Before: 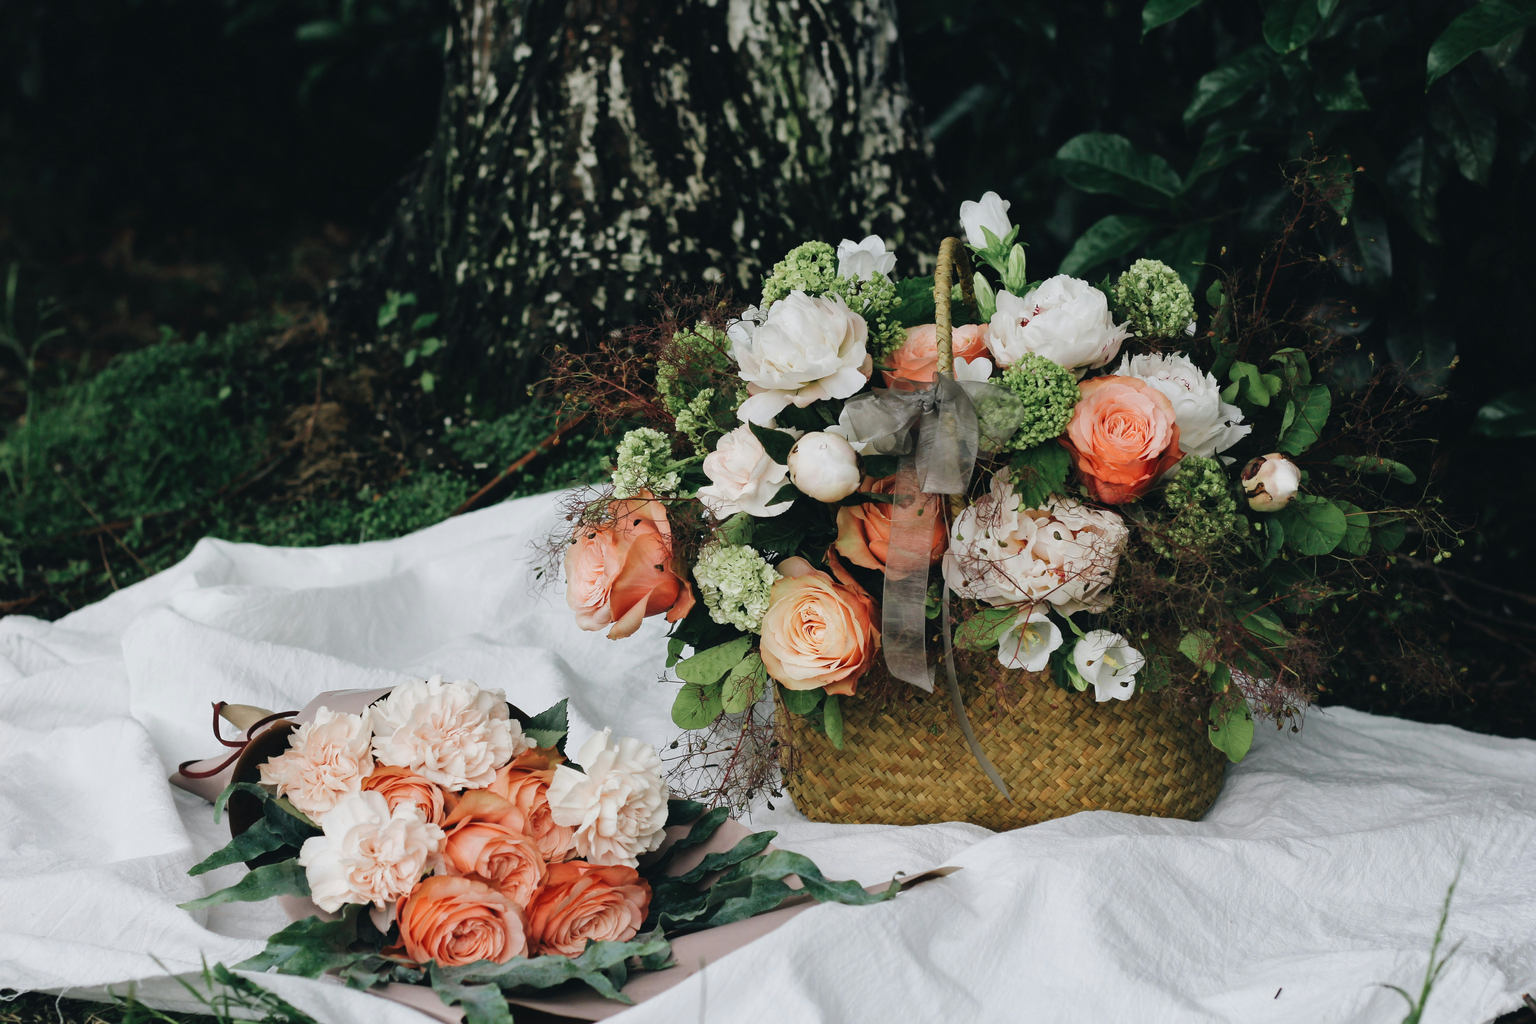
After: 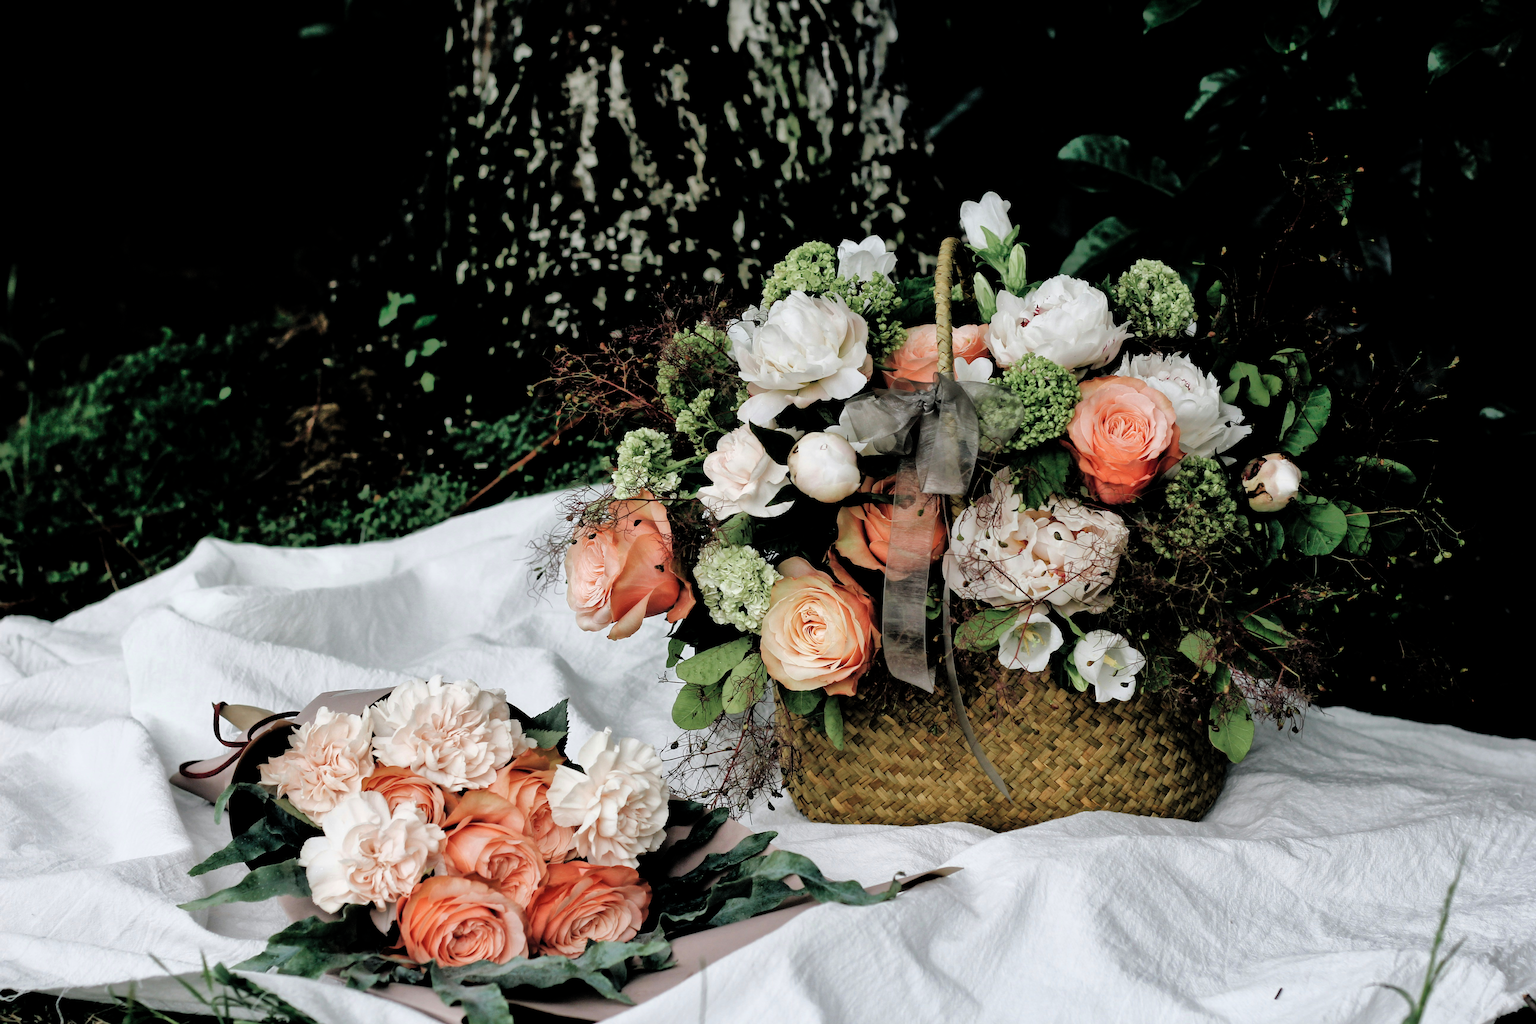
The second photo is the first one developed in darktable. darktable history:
filmic rgb: black relative exposure -5.61 EV, white relative exposure 2.51 EV, target black luminance 0%, hardness 4.54, latitude 67.06%, contrast 1.46, shadows ↔ highlights balance -4.28%, color science v6 (2022)
shadows and highlights: on, module defaults
